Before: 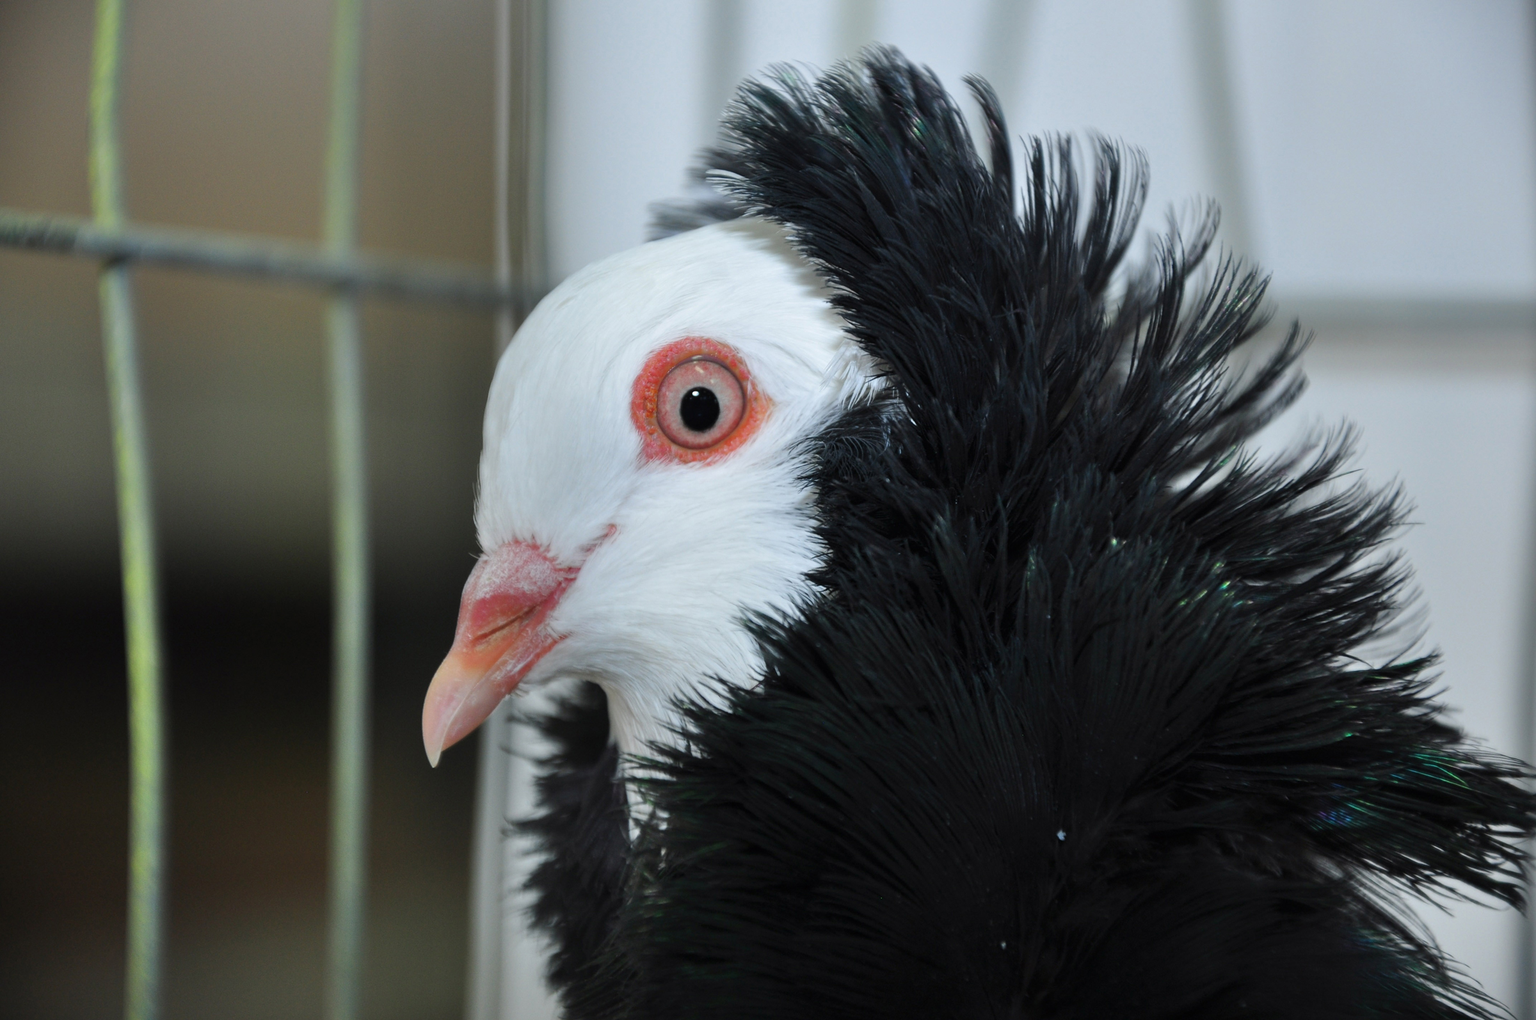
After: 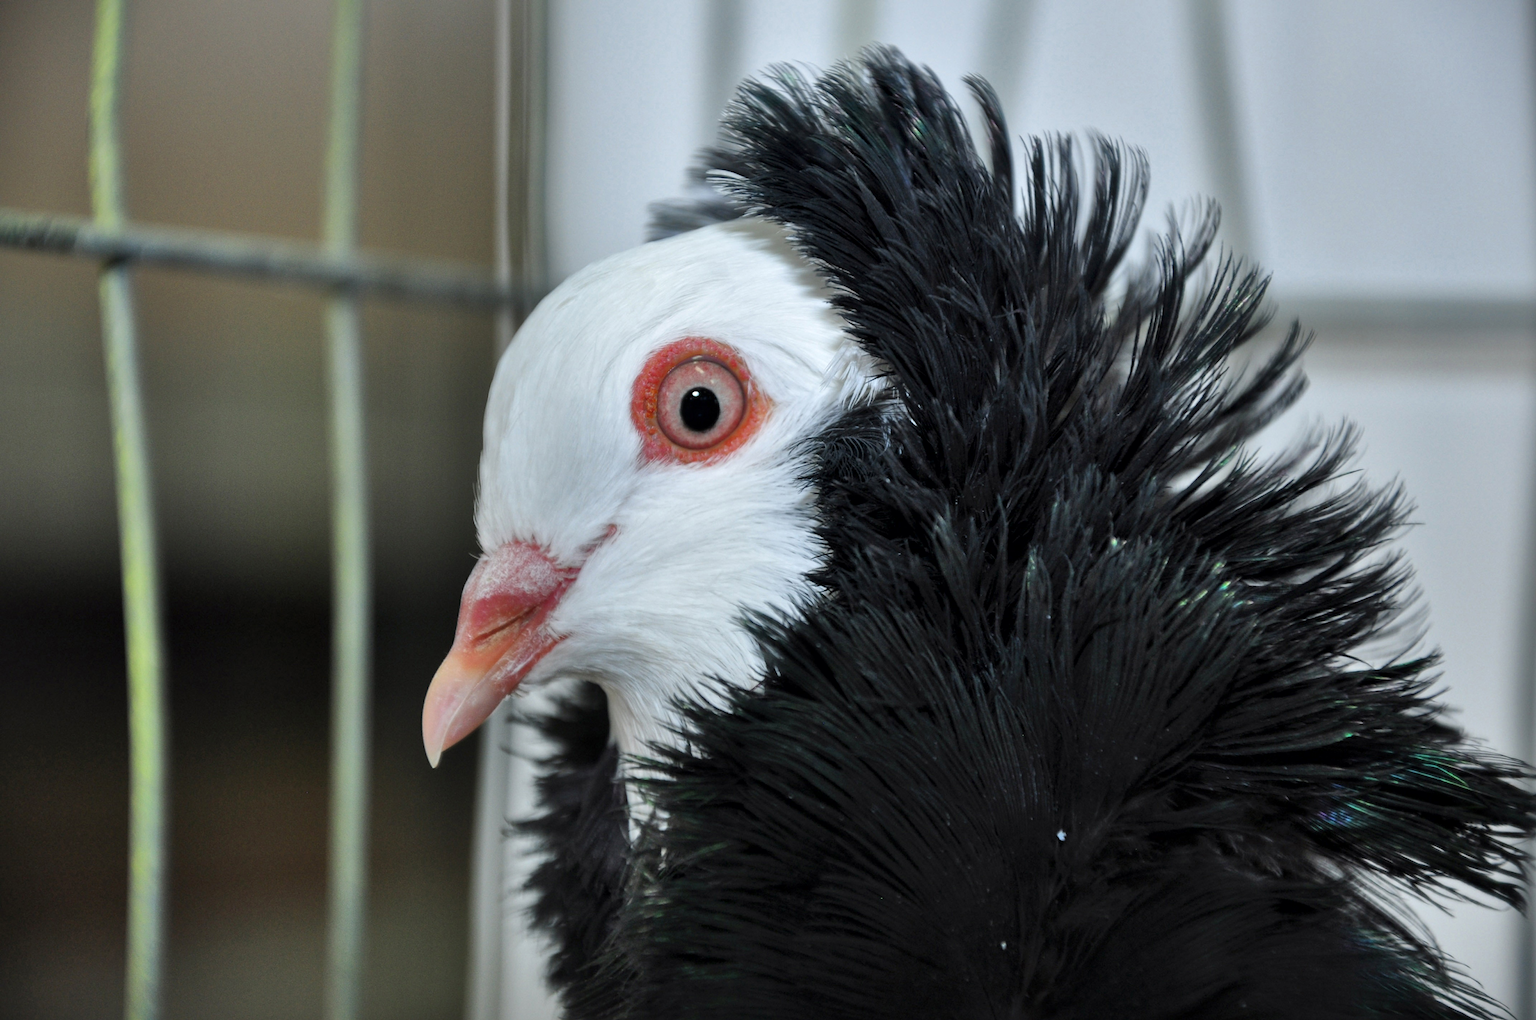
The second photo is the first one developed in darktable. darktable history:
local contrast: mode bilateral grid, contrast 19, coarseness 50, detail 150%, midtone range 0.2
shadows and highlights: shadows 36.68, highlights -26.84, soften with gaussian
